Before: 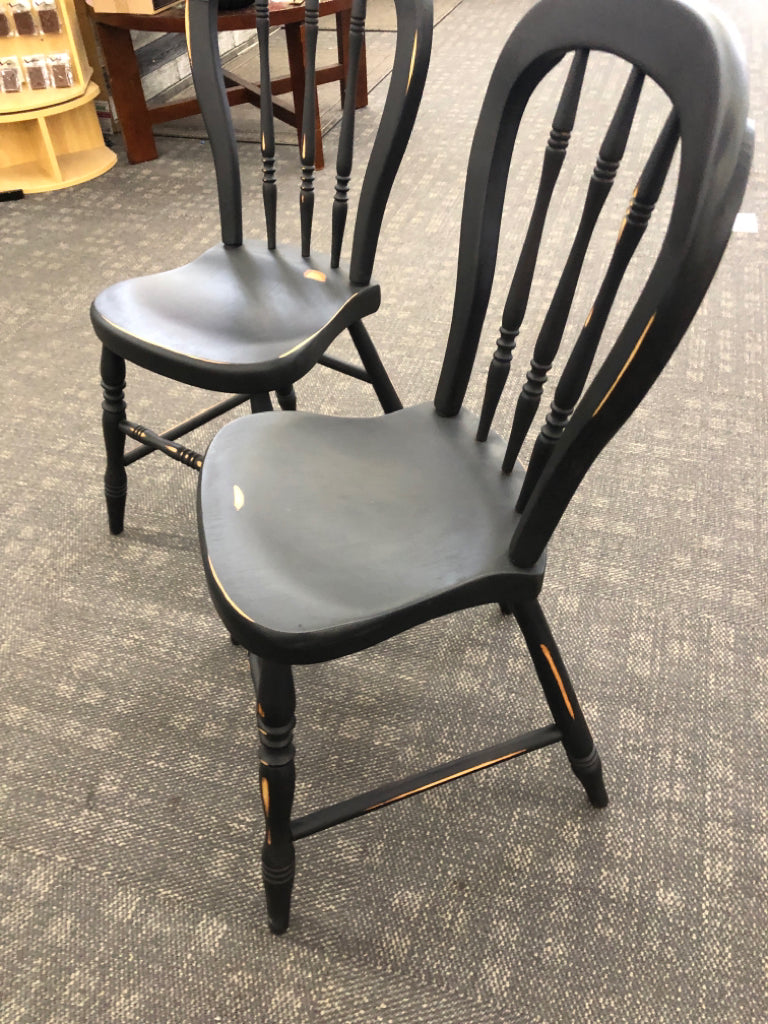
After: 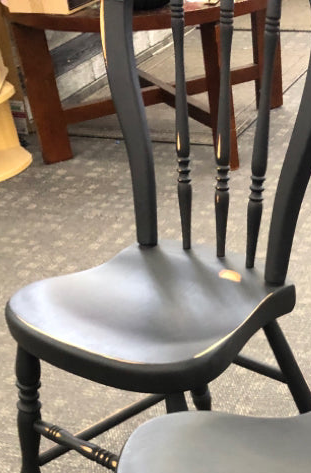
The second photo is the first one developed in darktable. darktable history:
crop and rotate: left 11.106%, top 0.061%, right 48.315%, bottom 53.693%
